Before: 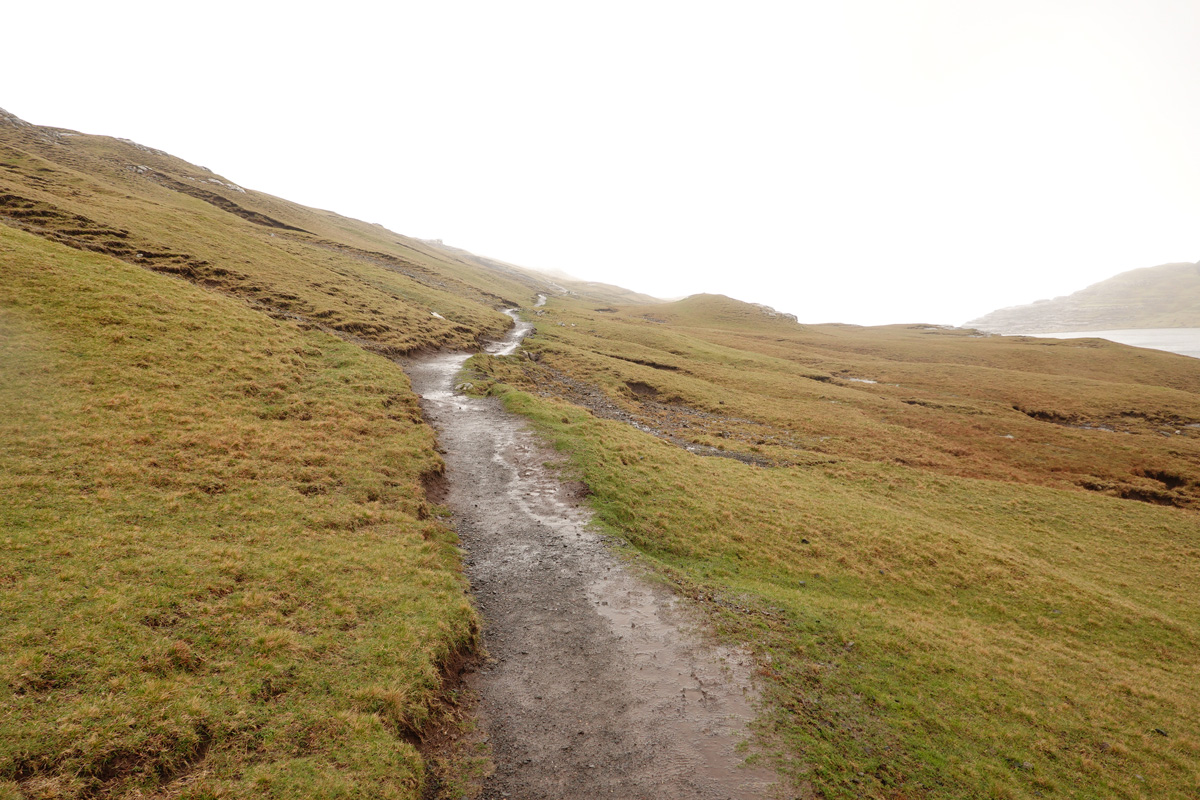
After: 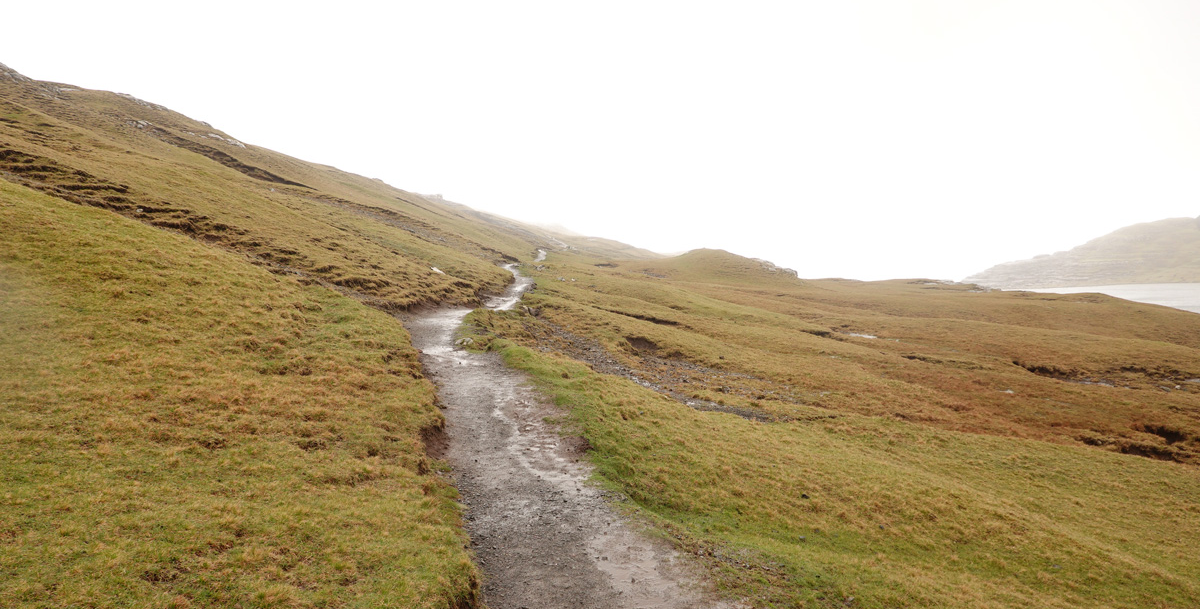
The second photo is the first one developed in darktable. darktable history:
crop: top 5.715%, bottom 18.151%
